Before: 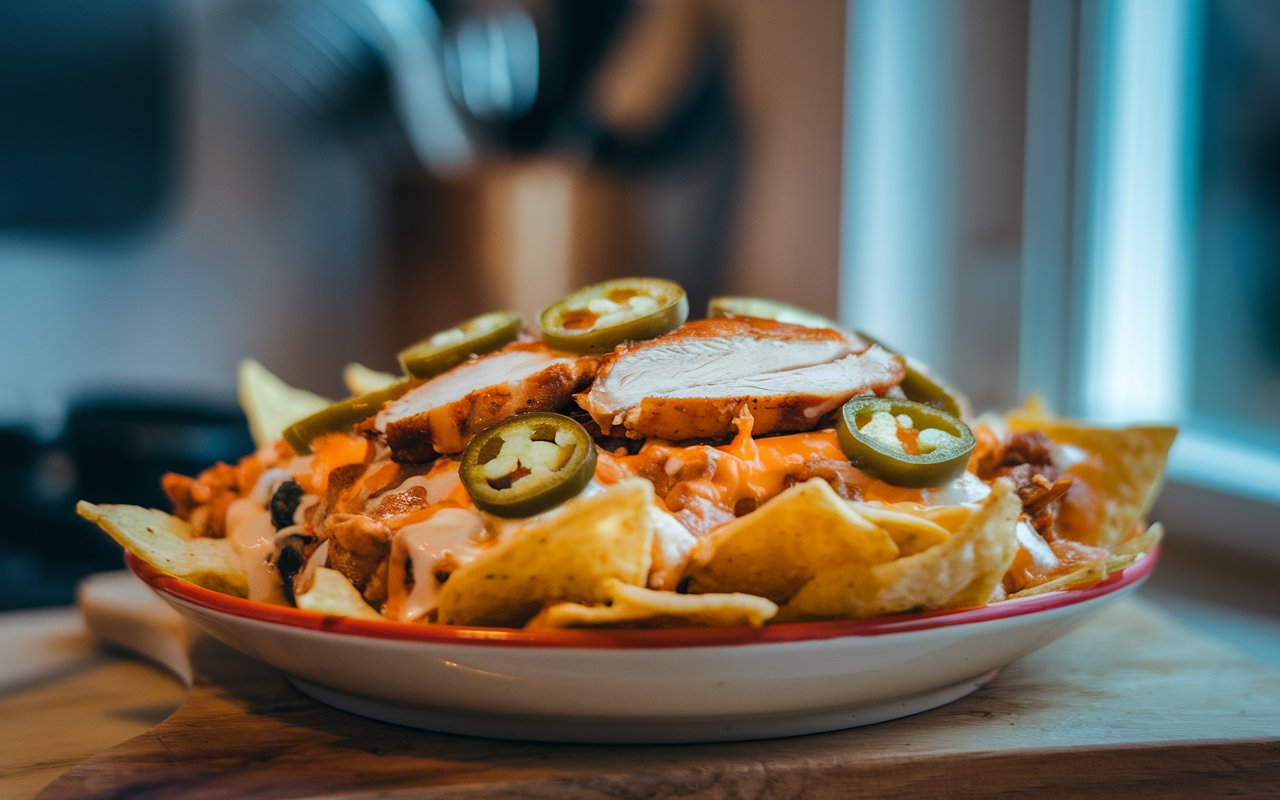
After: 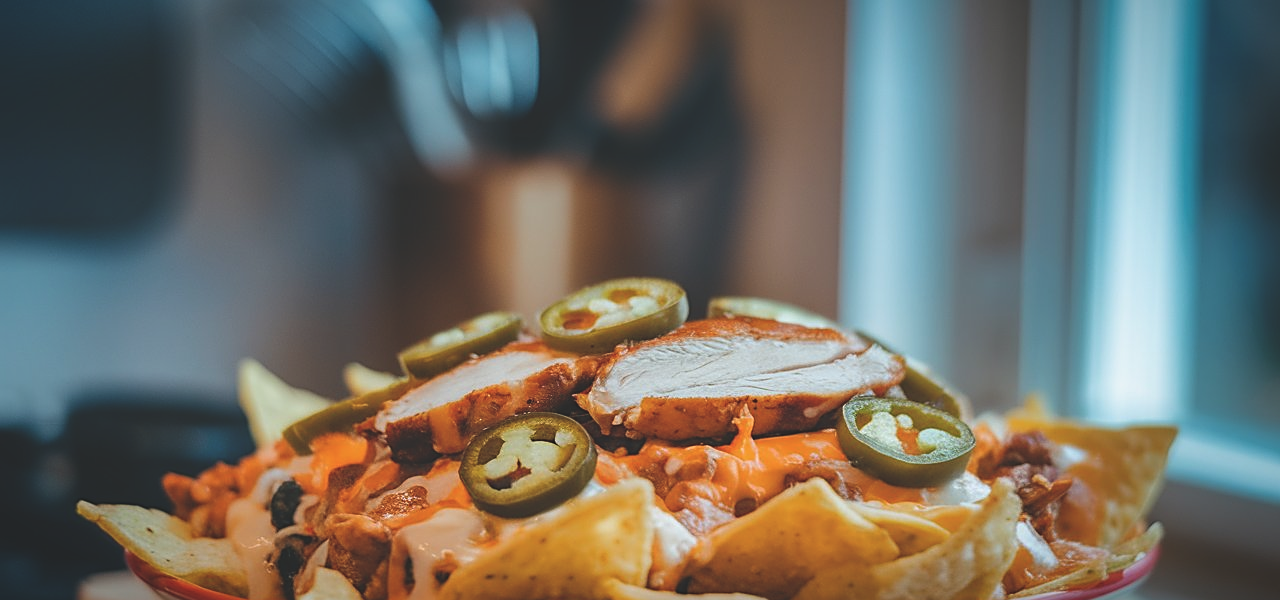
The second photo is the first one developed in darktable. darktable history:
crop: bottom 24.988%
sharpen: on, module defaults
vignetting: fall-off start 80.87%, fall-off radius 61.59%, brightness -0.384, saturation 0.007, center (0, 0.007), automatic ratio true, width/height ratio 1.418
exposure: black level correction -0.025, exposure -0.117 EV, compensate highlight preservation false
